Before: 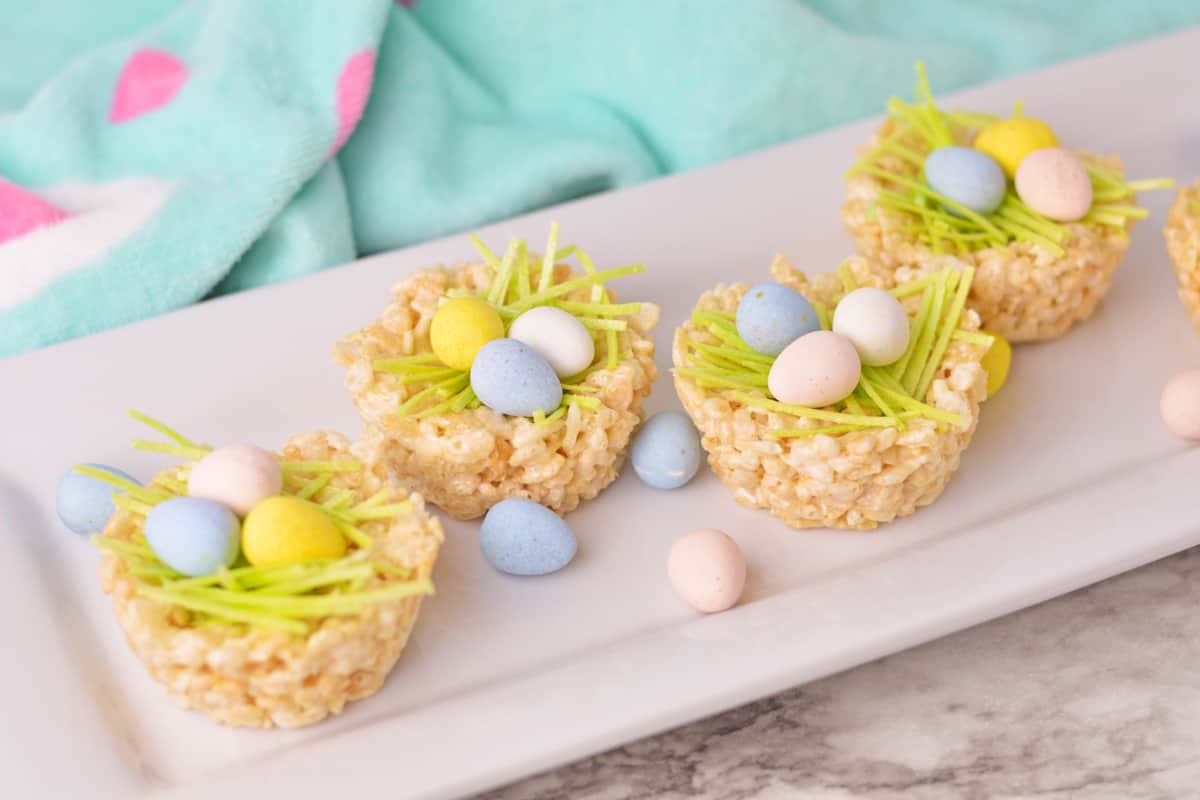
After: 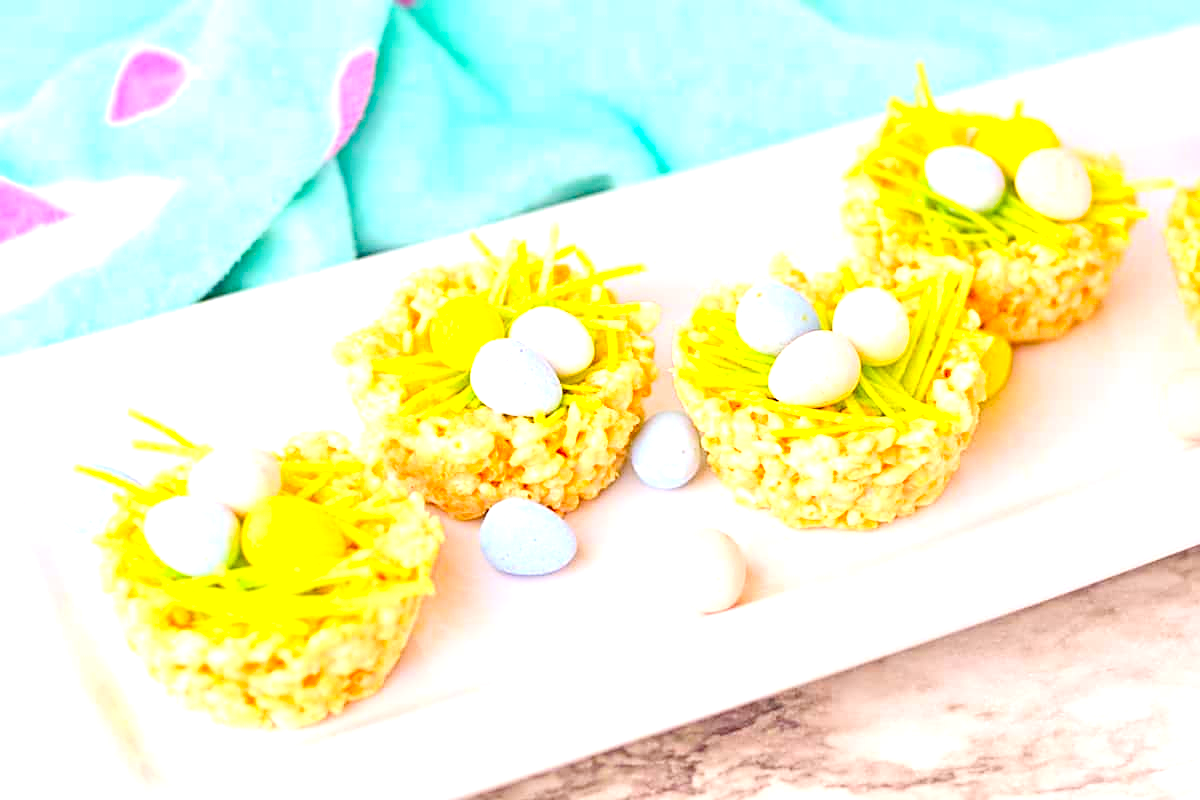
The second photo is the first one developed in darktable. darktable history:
local contrast: highlights 100%, shadows 100%, detail 120%, midtone range 0.2
contrast brightness saturation: contrast 0.16, saturation 0.32
sharpen: on, module defaults
levels: levels [0.036, 0.364, 0.827]
color balance rgb: linear chroma grading › shadows 16%, perceptual saturation grading › global saturation 8%, perceptual saturation grading › shadows 4%, perceptual brilliance grading › global brilliance 2%, perceptual brilliance grading › highlights 8%, perceptual brilliance grading › shadows -4%, global vibrance 16%, saturation formula JzAzBz (2021)
